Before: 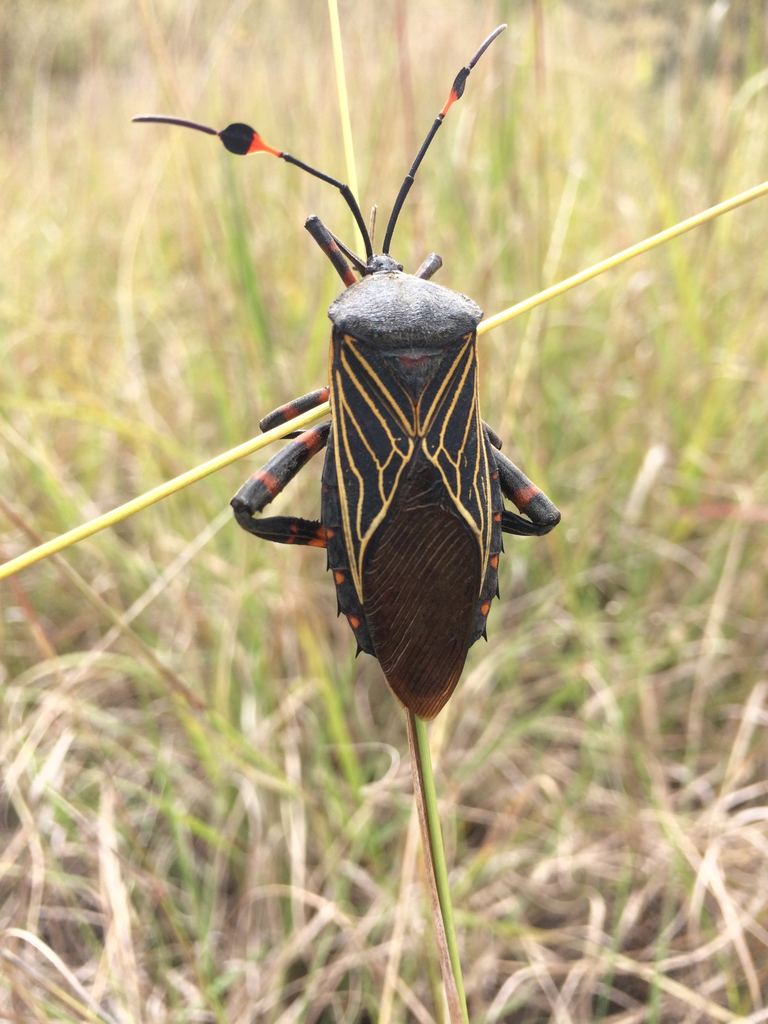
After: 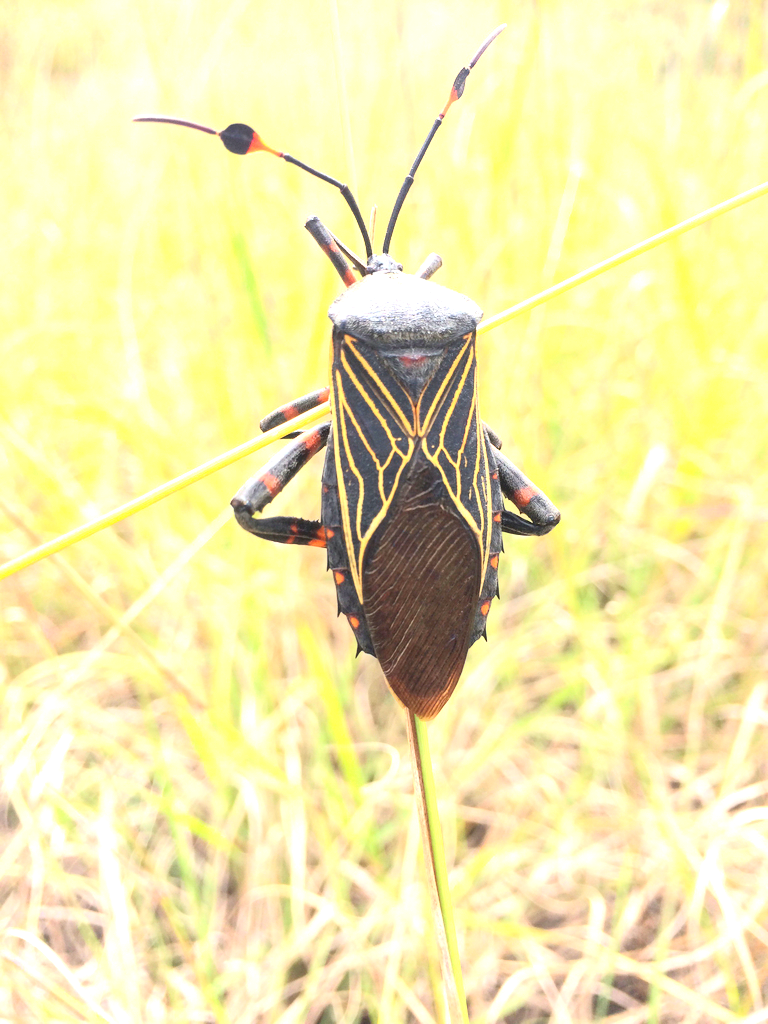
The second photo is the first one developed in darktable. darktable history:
contrast brightness saturation: contrast 0.201, brightness 0.16, saturation 0.225
exposure: black level correction 0, exposure 1.2 EV, compensate highlight preservation false
